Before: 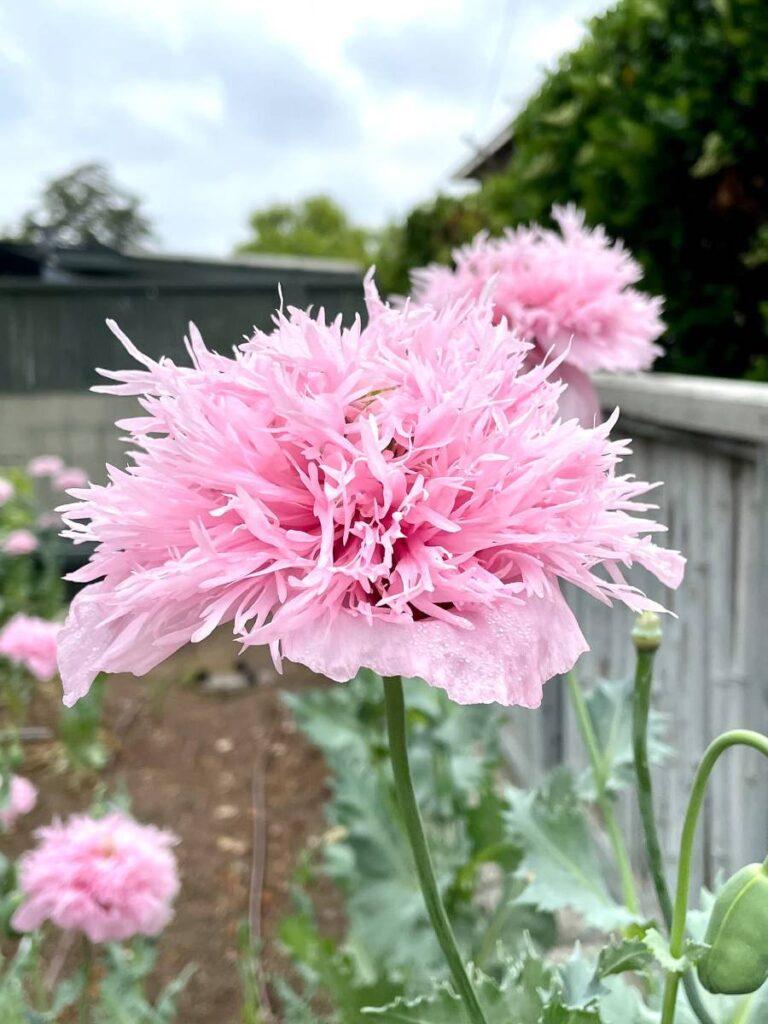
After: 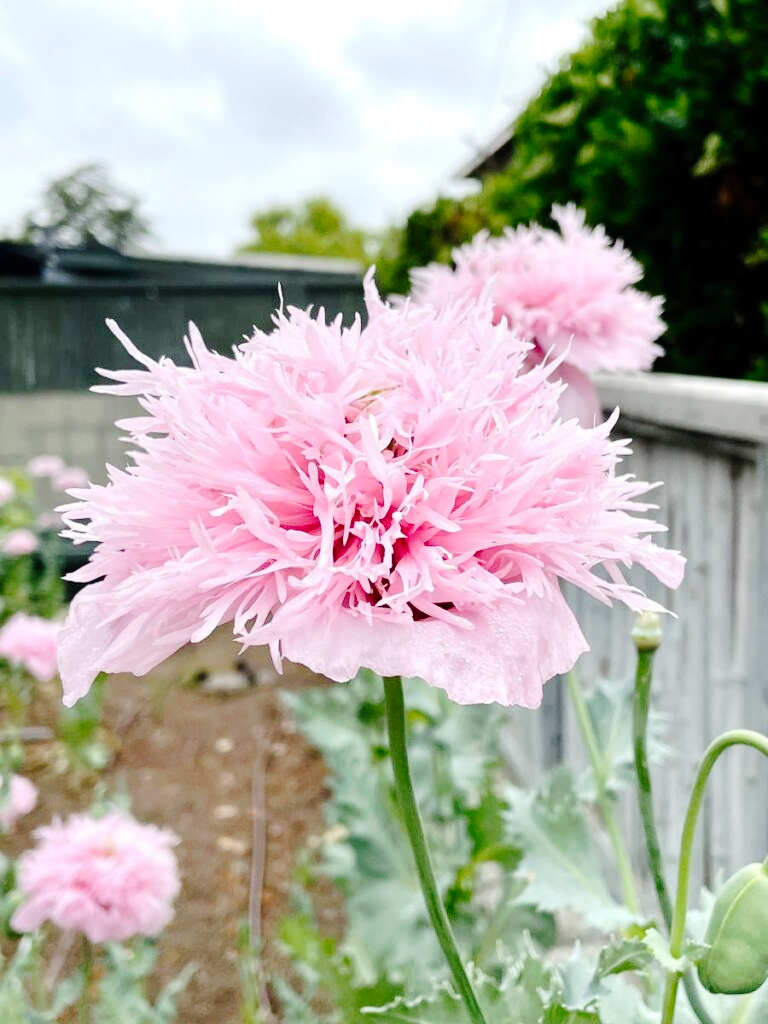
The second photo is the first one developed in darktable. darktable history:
tone curve: curves: ch0 [(0, 0) (0.003, 0.002) (0.011, 0.007) (0.025, 0.014) (0.044, 0.023) (0.069, 0.033) (0.1, 0.052) (0.136, 0.081) (0.177, 0.134) (0.224, 0.205) (0.277, 0.296) (0.335, 0.401) (0.399, 0.501) (0.468, 0.589) (0.543, 0.658) (0.623, 0.738) (0.709, 0.804) (0.801, 0.871) (0.898, 0.93) (1, 1)], preserve colors none
